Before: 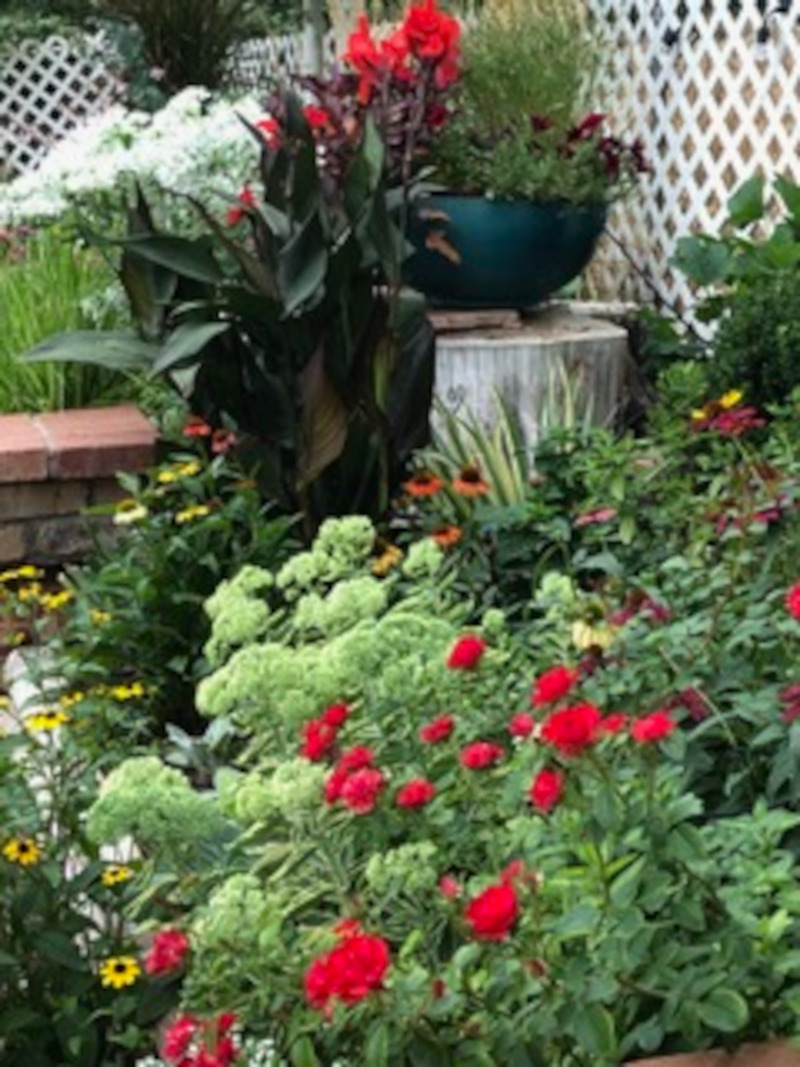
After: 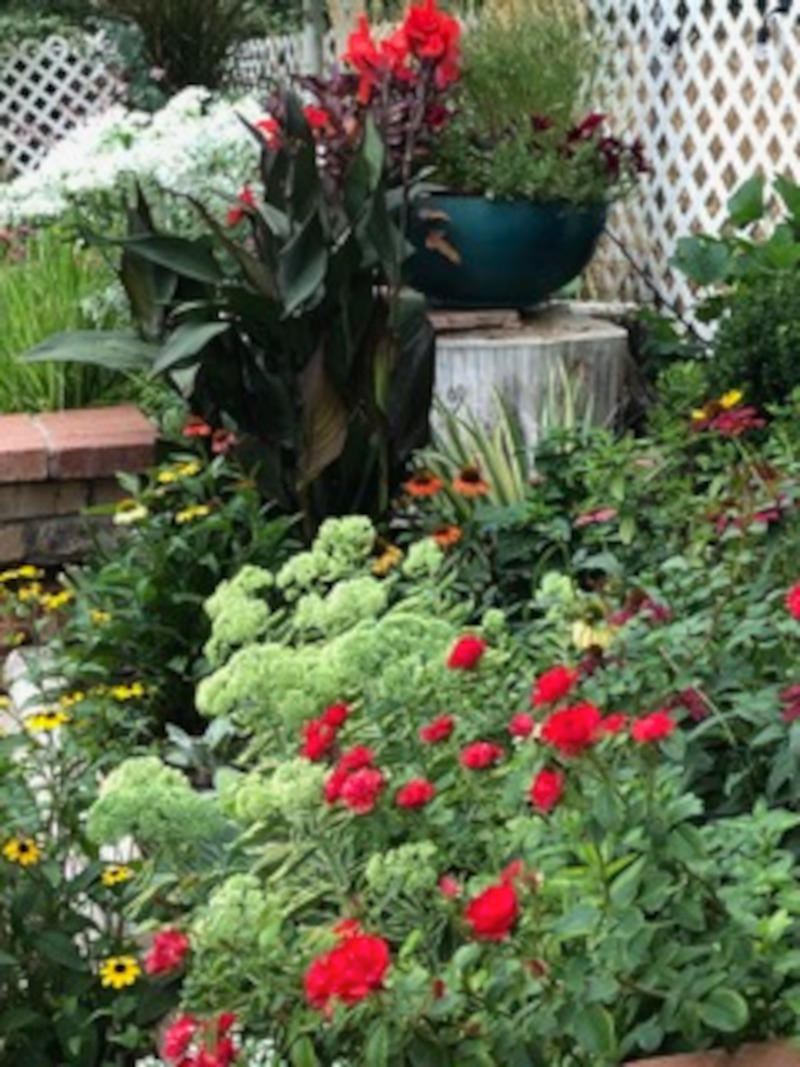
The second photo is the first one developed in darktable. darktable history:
shadows and highlights: radius 262.74, soften with gaussian
